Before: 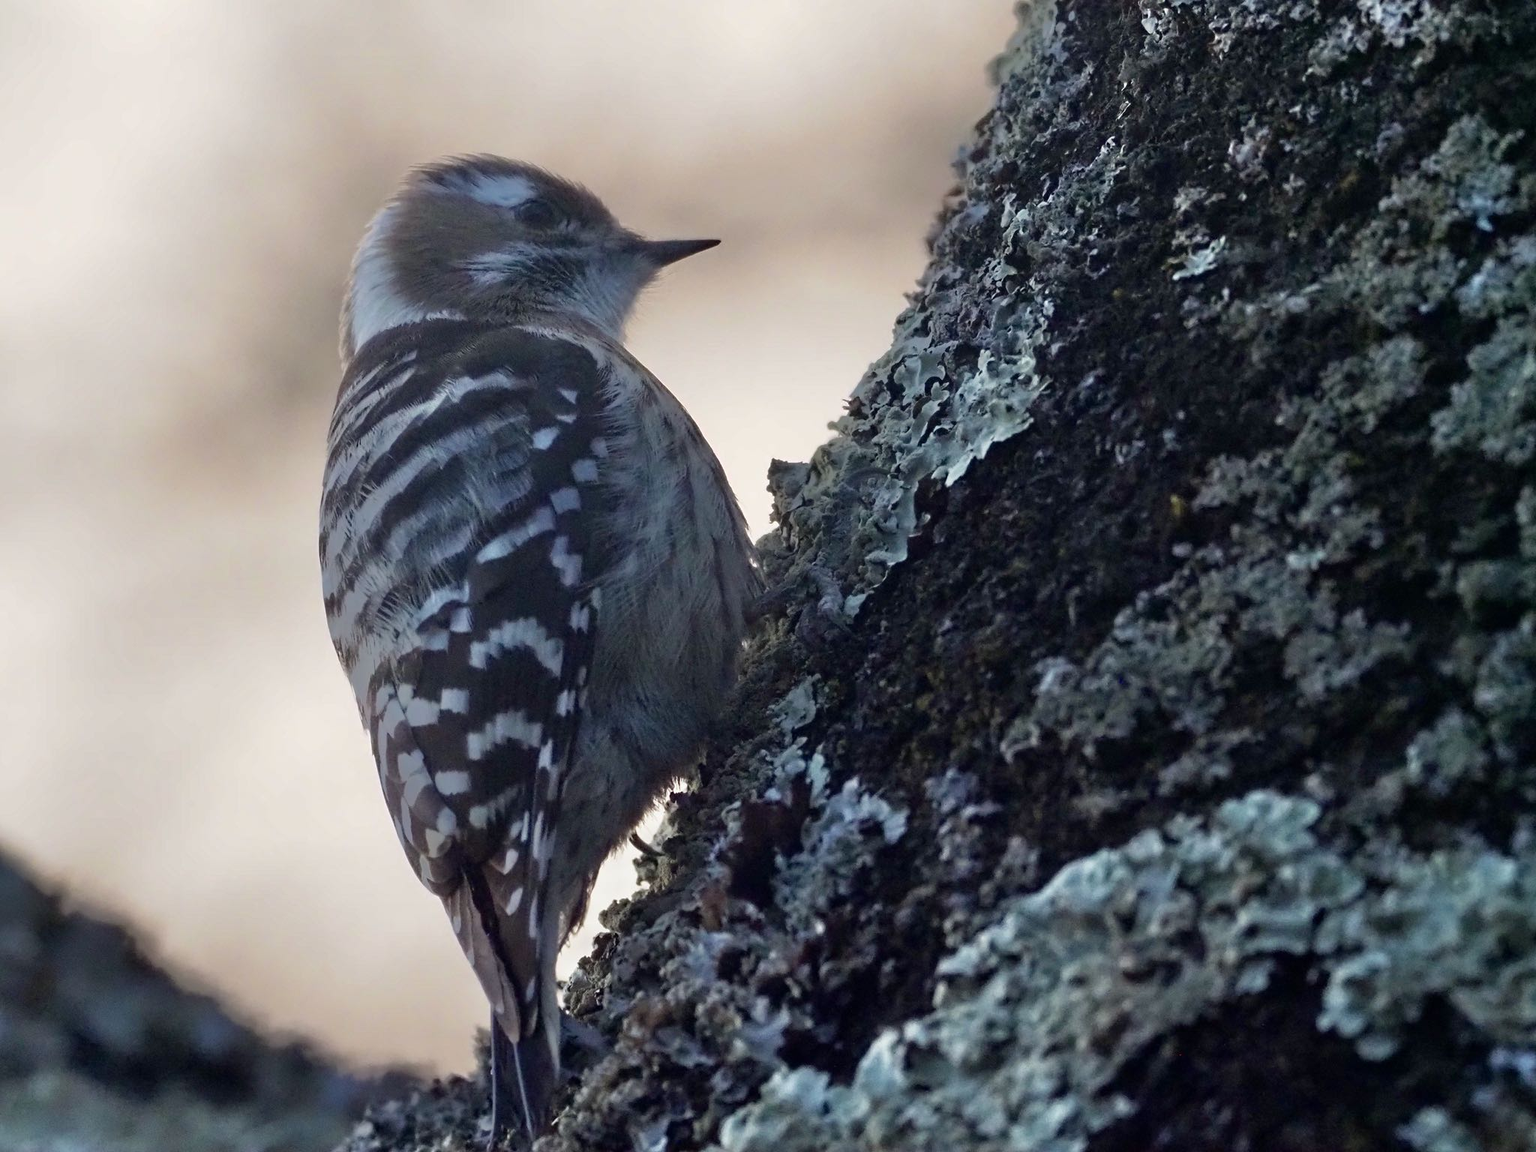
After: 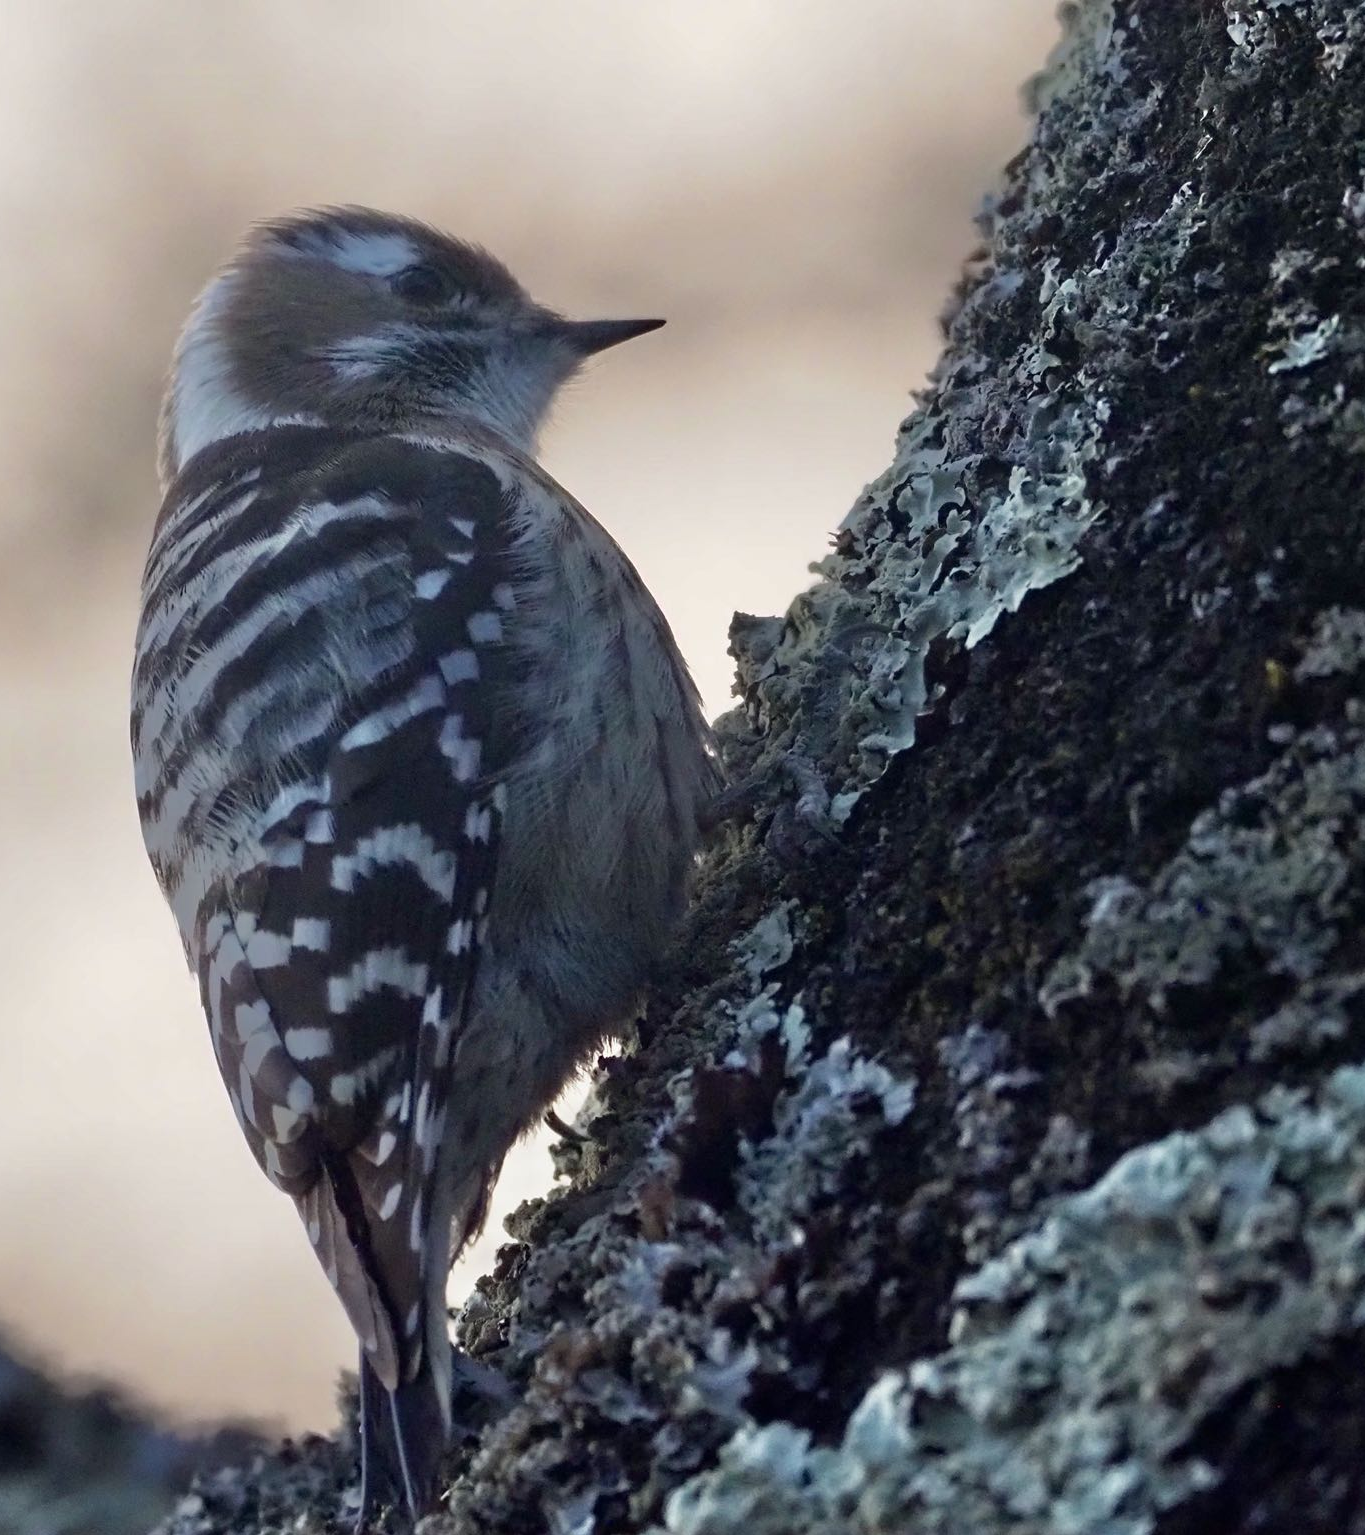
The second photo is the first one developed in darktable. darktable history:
crop and rotate: left 14.404%, right 18.944%
exposure: compensate highlight preservation false
